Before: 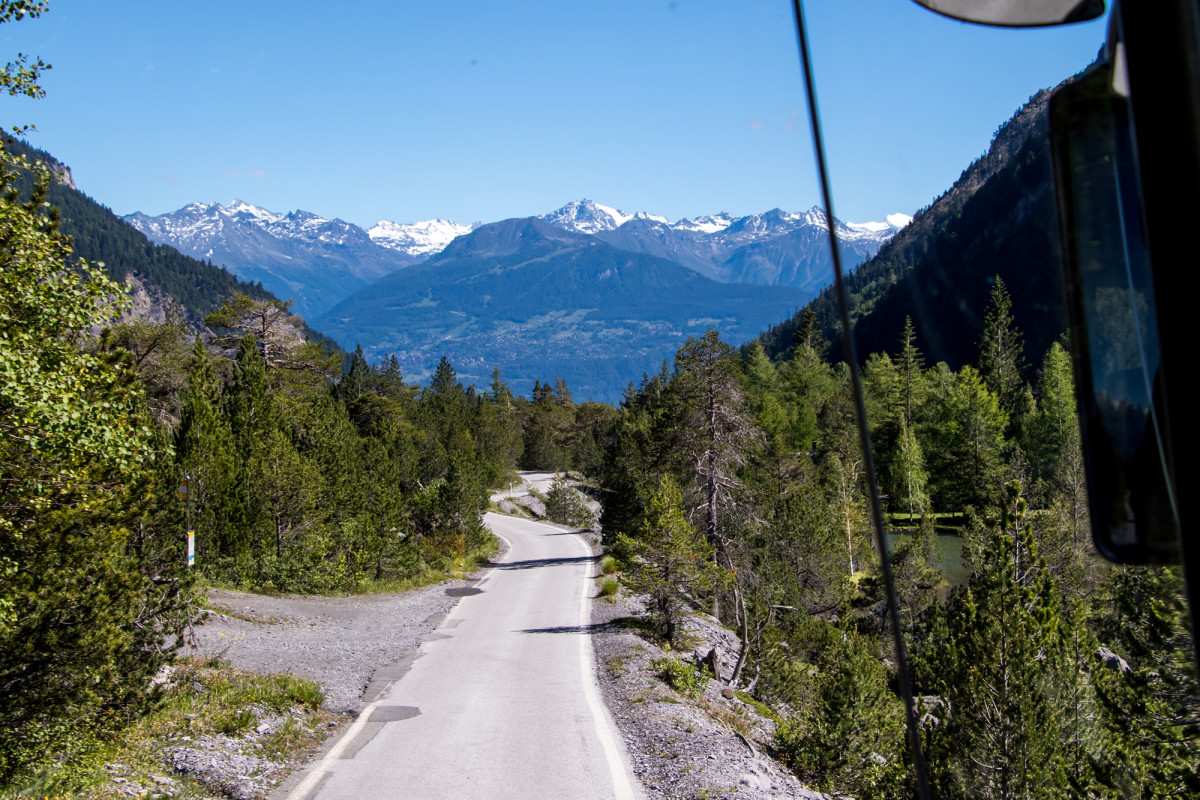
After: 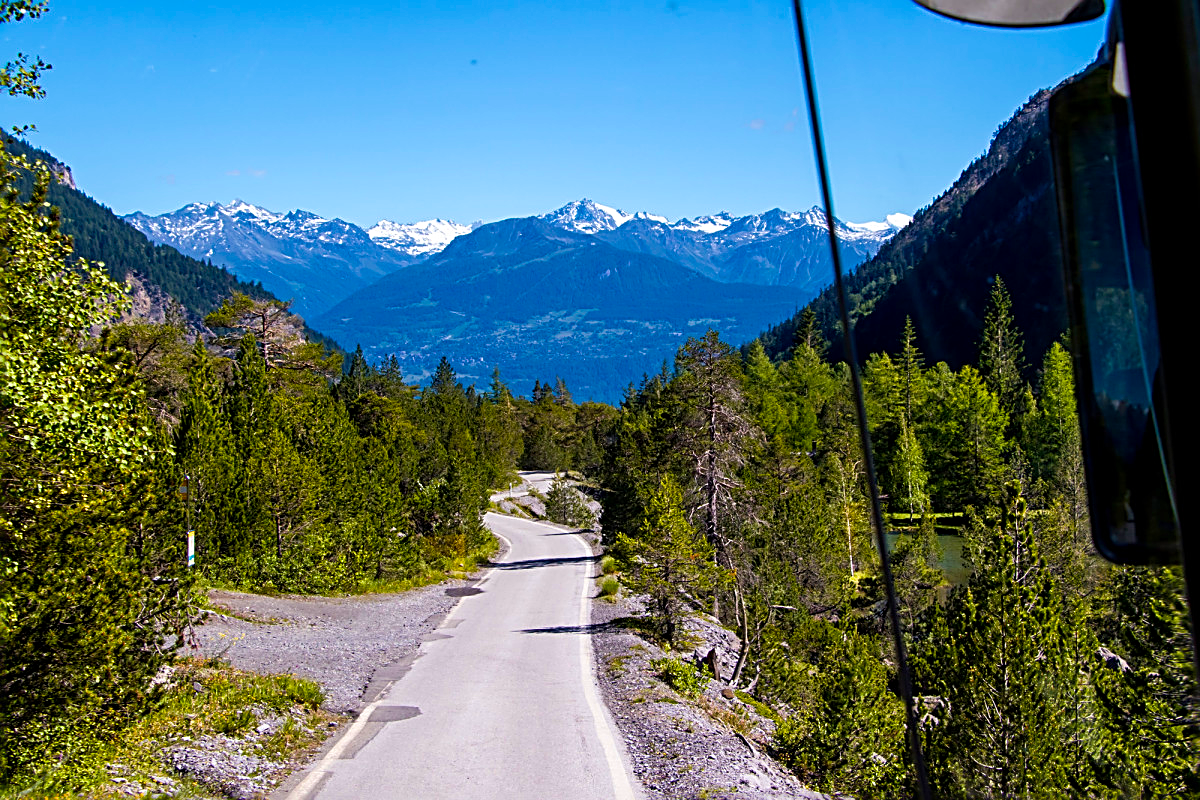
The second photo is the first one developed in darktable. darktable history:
velvia: strength 51.35%, mid-tones bias 0.508
sharpen: radius 2.581, amount 0.688
